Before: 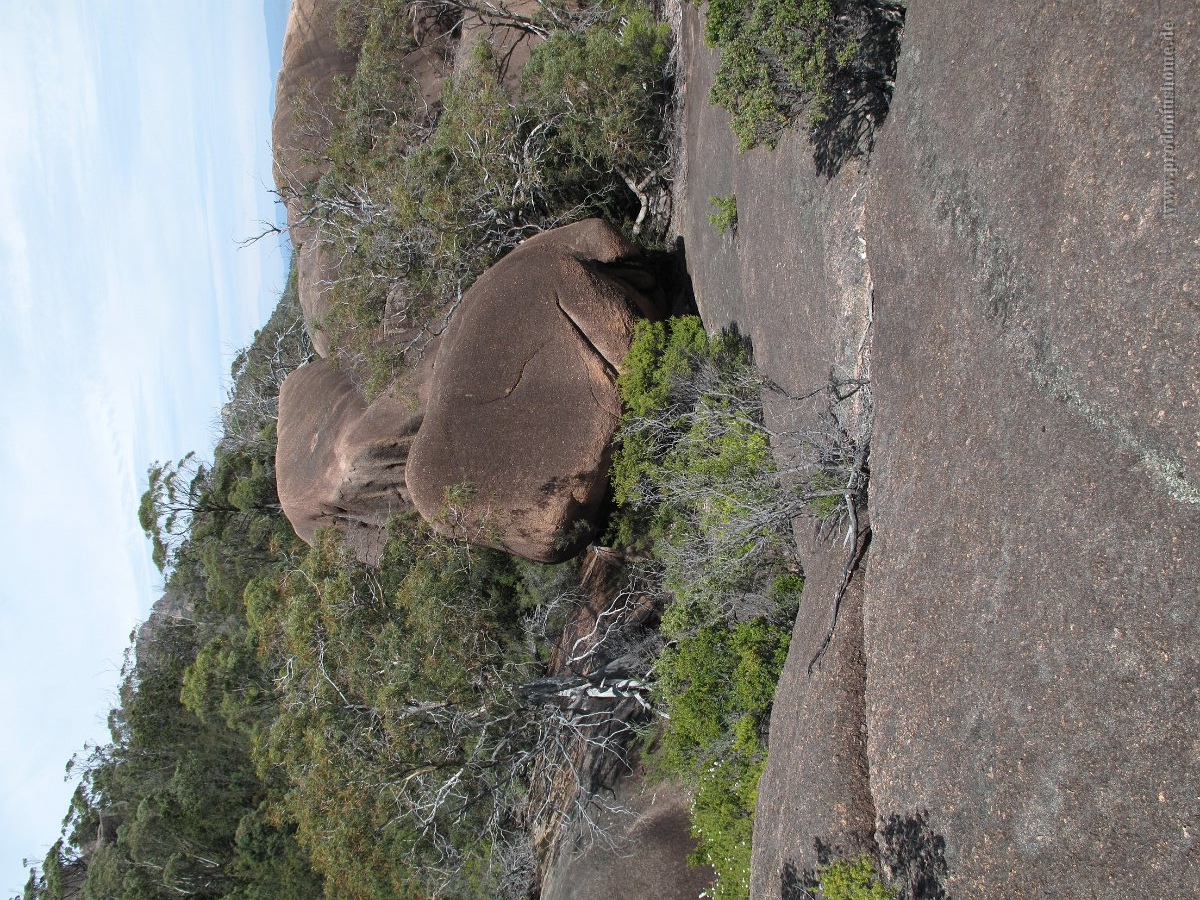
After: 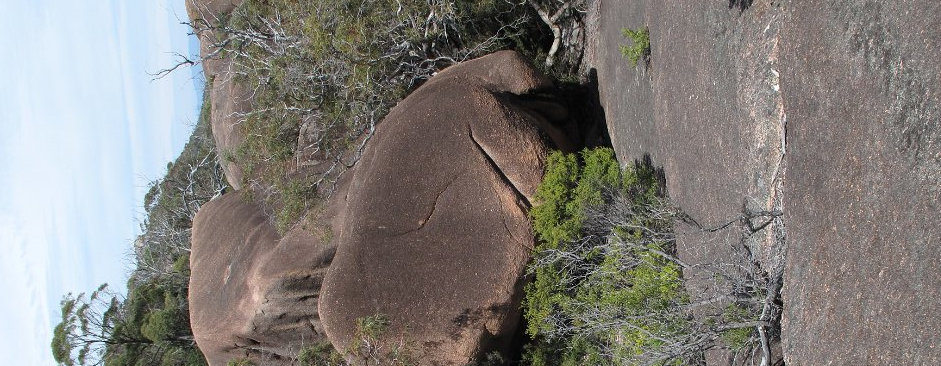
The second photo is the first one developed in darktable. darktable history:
crop: left 7.295%, top 18.737%, right 14.252%, bottom 40.58%
